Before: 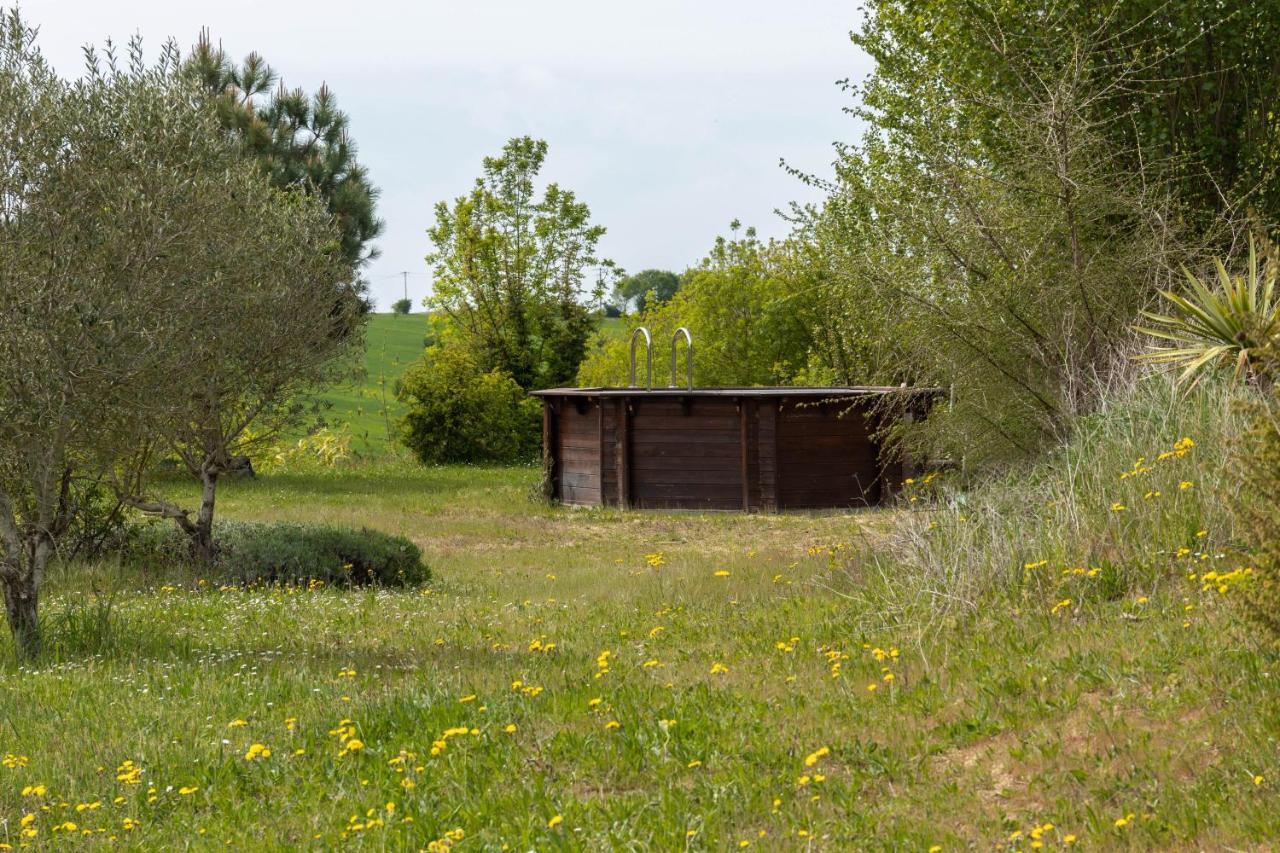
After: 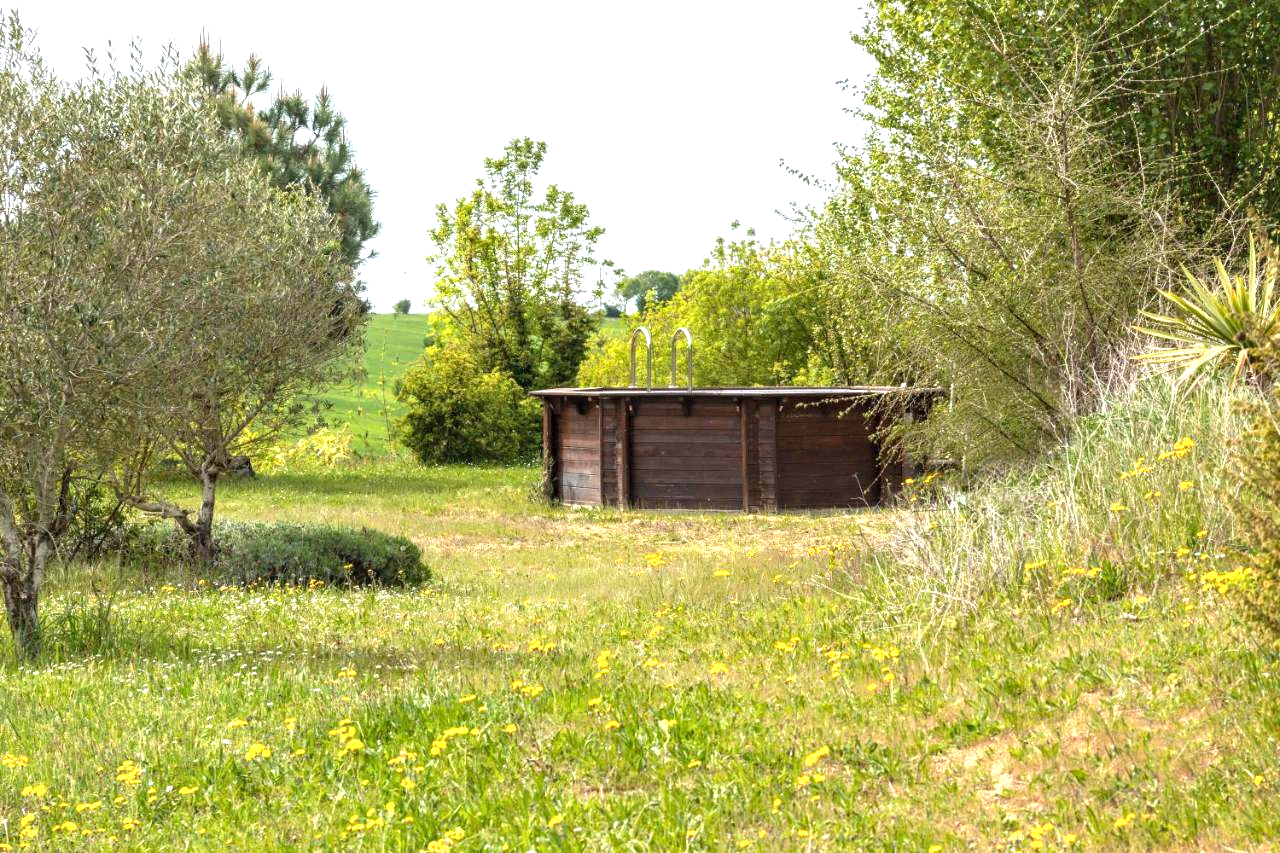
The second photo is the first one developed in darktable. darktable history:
exposure: black level correction 0, exposure 1.2 EV, compensate highlight preservation false
local contrast: on, module defaults
